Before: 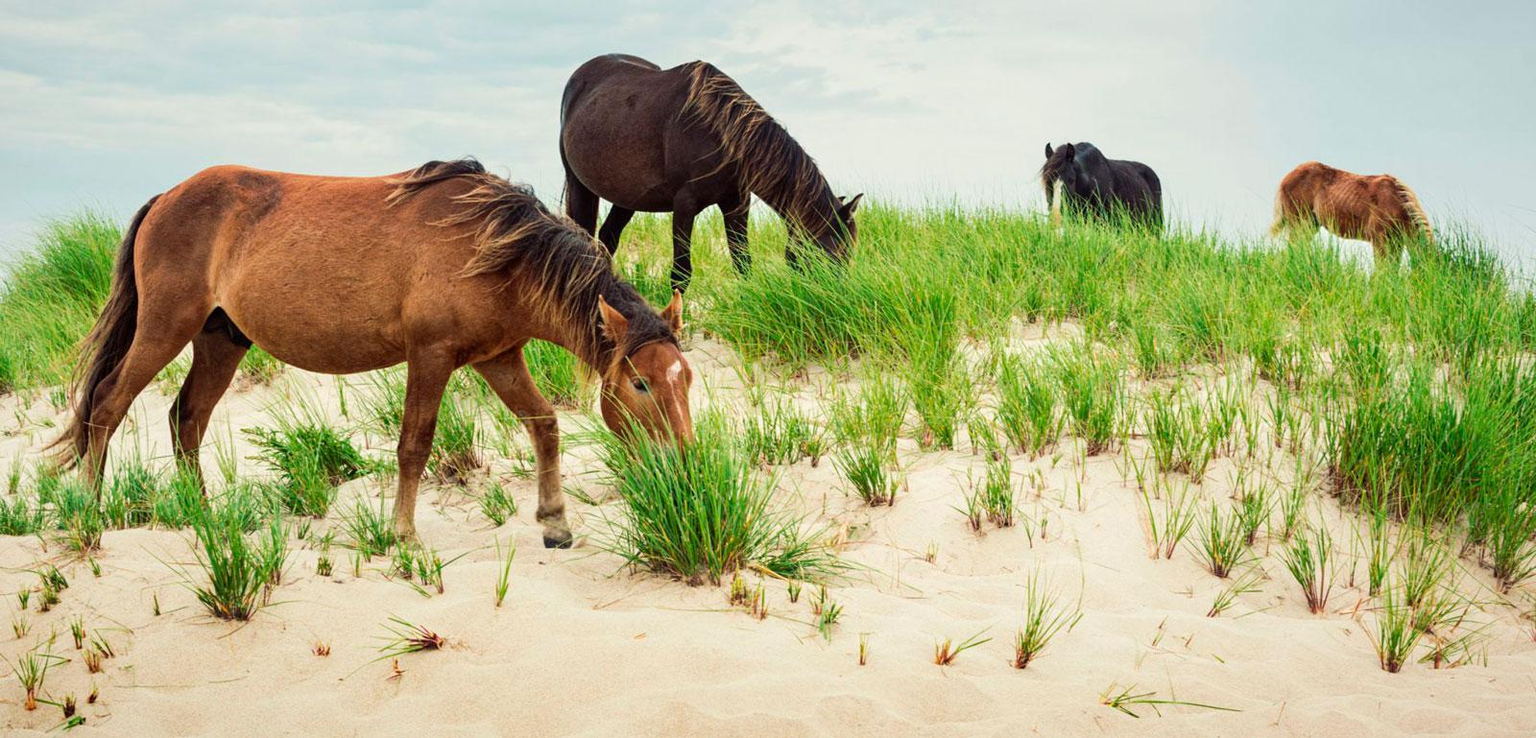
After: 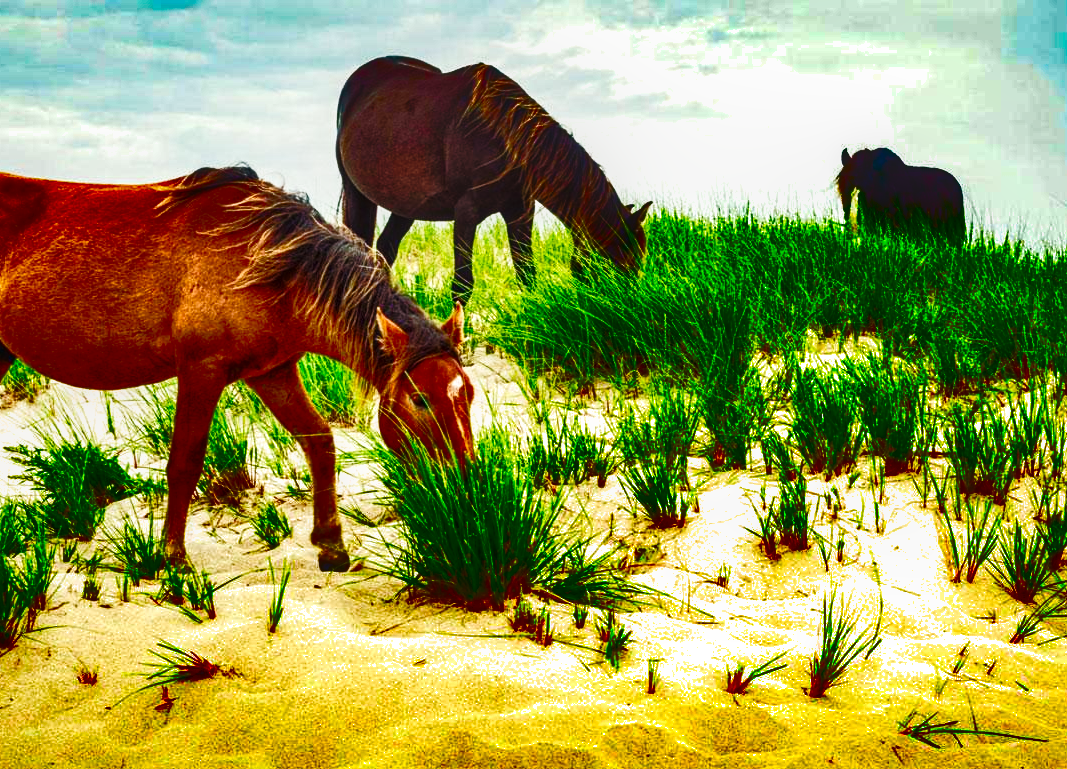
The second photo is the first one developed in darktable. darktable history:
base curve: curves: ch0 [(0, 0) (0.028, 0.03) (0.121, 0.232) (0.46, 0.748) (0.859, 0.968) (1, 1)], preserve colors none
levels: levels [0, 0.476, 0.951]
shadows and highlights: radius 123.98, shadows 100, white point adjustment -3, highlights -100, highlights color adjustment 89.84%, soften with gaussian
contrast brightness saturation: contrast 0.03, brightness 0.06, saturation 0.13
local contrast: on, module defaults
crop and rotate: left 15.446%, right 17.836%
